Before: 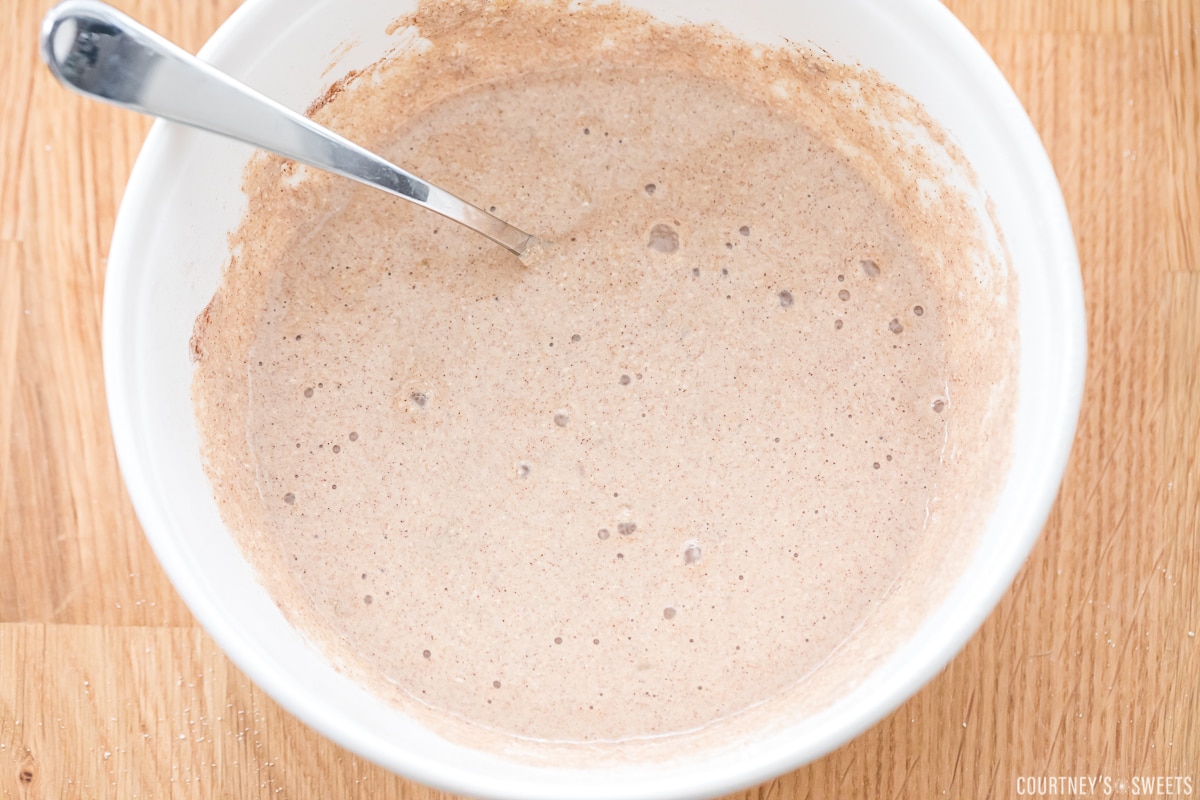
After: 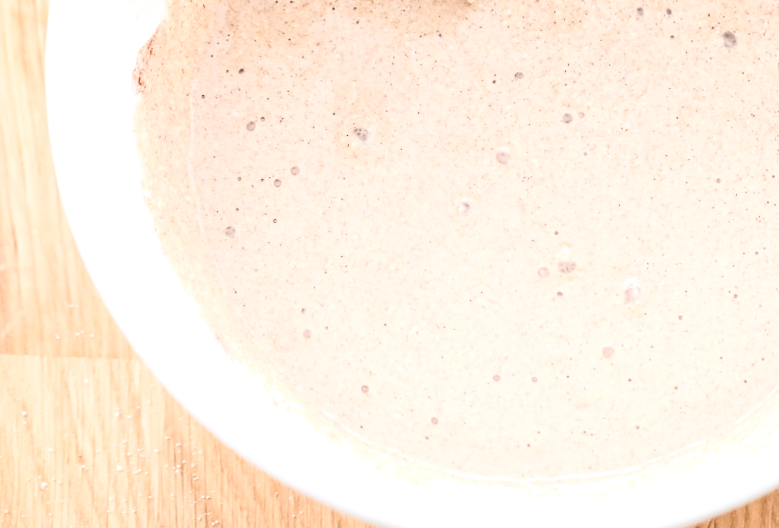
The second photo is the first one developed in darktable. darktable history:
crop and rotate: angle -0.87°, left 3.891%, top 32.405%, right 29.641%
exposure: exposure 0.296 EV, compensate highlight preservation false
shadows and highlights: shadows 0.925, highlights 41.72
tone equalizer: edges refinement/feathering 500, mask exposure compensation -1.57 EV, preserve details no
